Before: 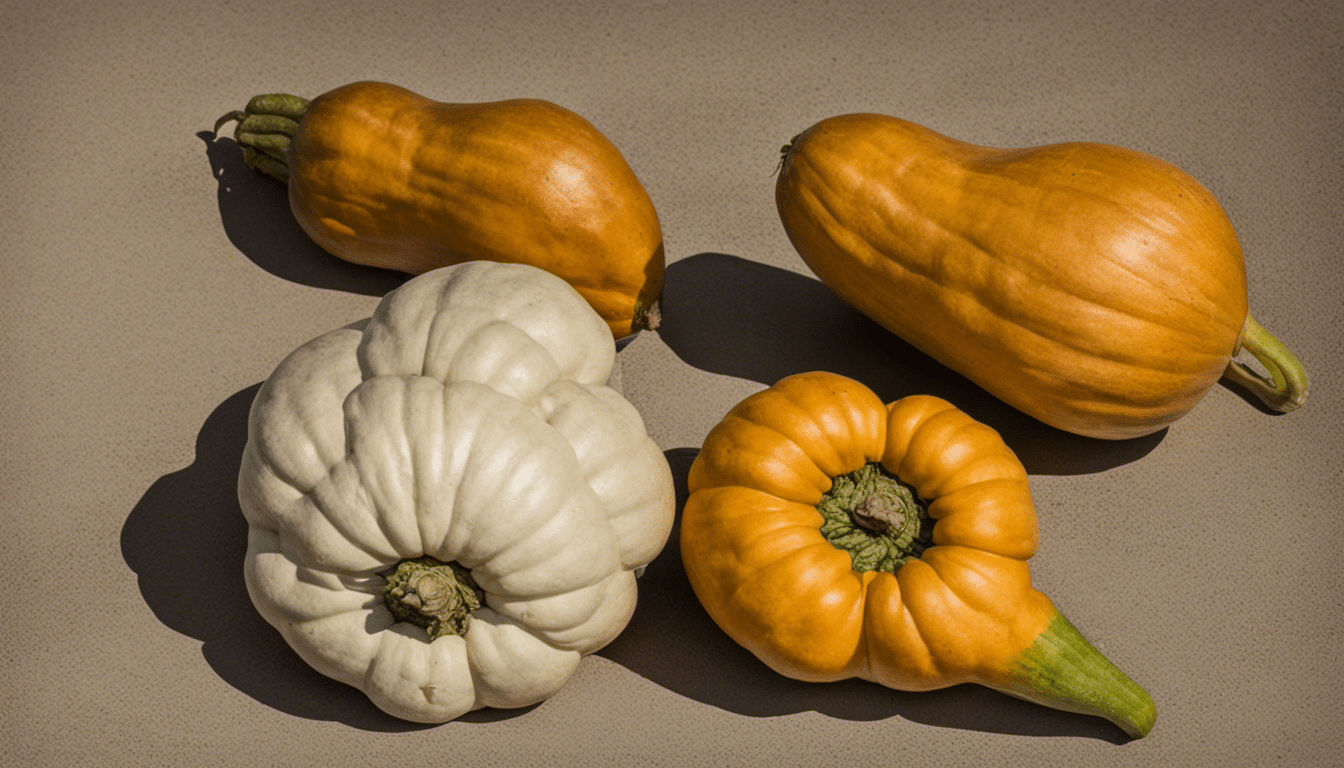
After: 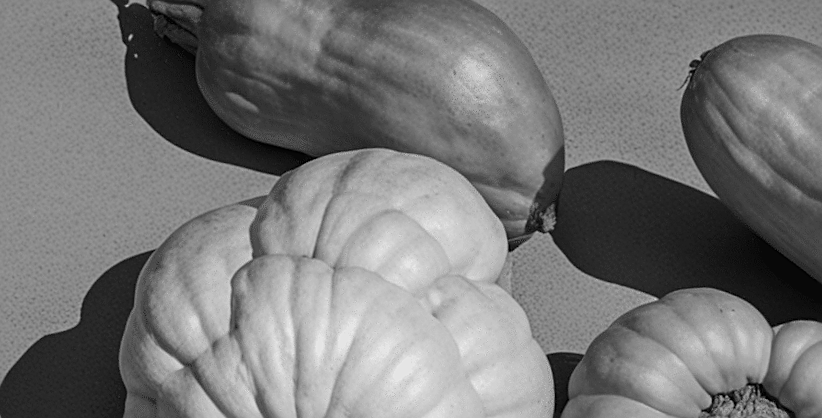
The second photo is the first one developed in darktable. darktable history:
crop and rotate: angle -4.99°, left 2.122%, top 6.945%, right 27.566%, bottom 30.519%
sharpen: on, module defaults
monochrome: on, module defaults
